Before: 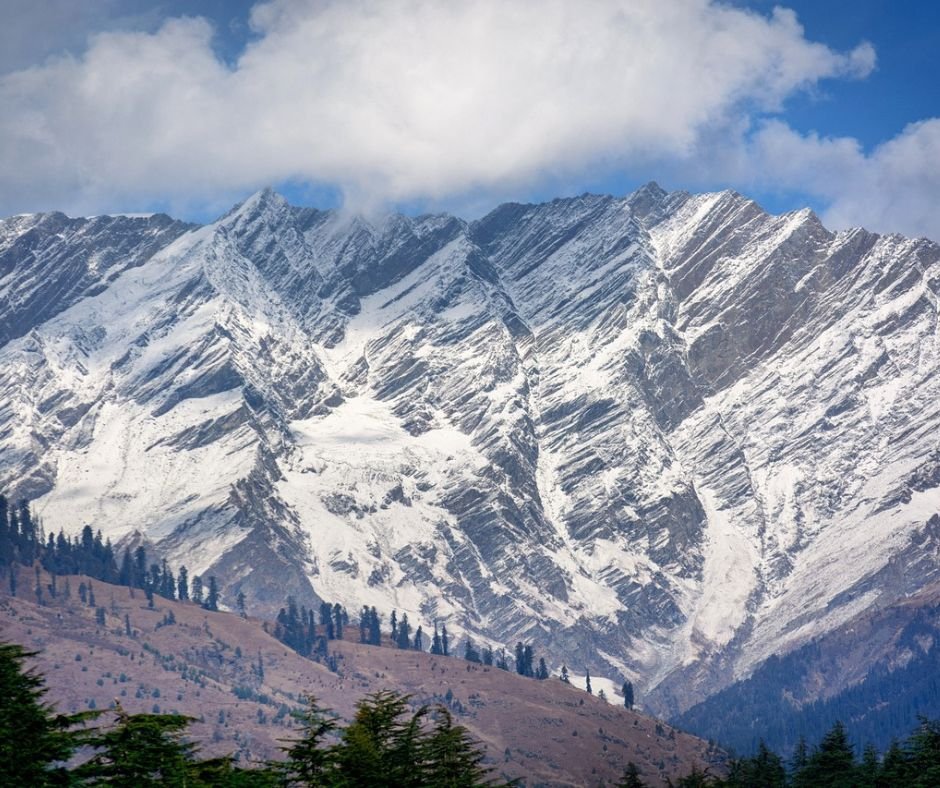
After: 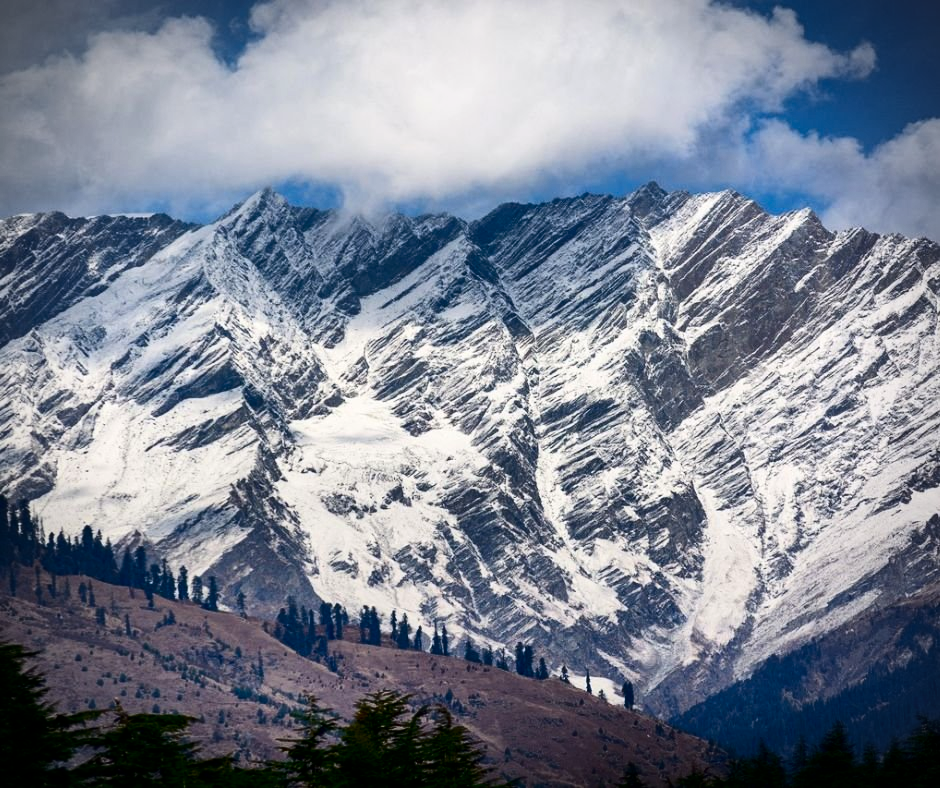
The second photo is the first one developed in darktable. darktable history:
vignetting: unbound false
contrast brightness saturation: contrast 0.24, brightness -0.24, saturation 0.14
